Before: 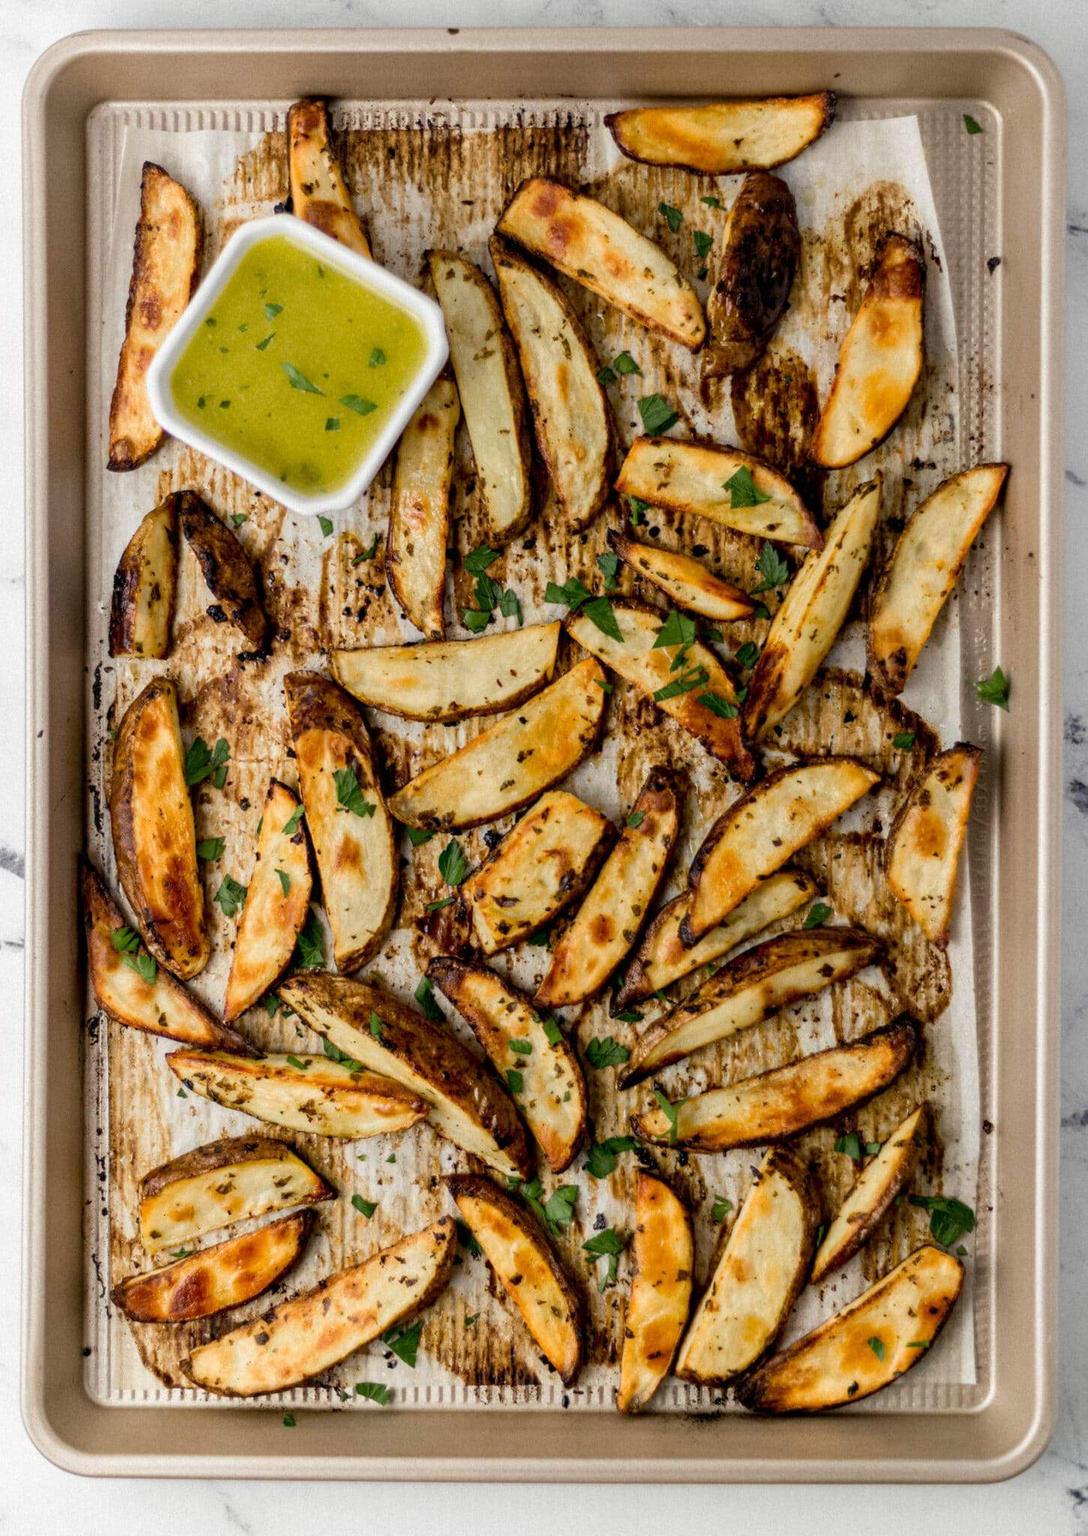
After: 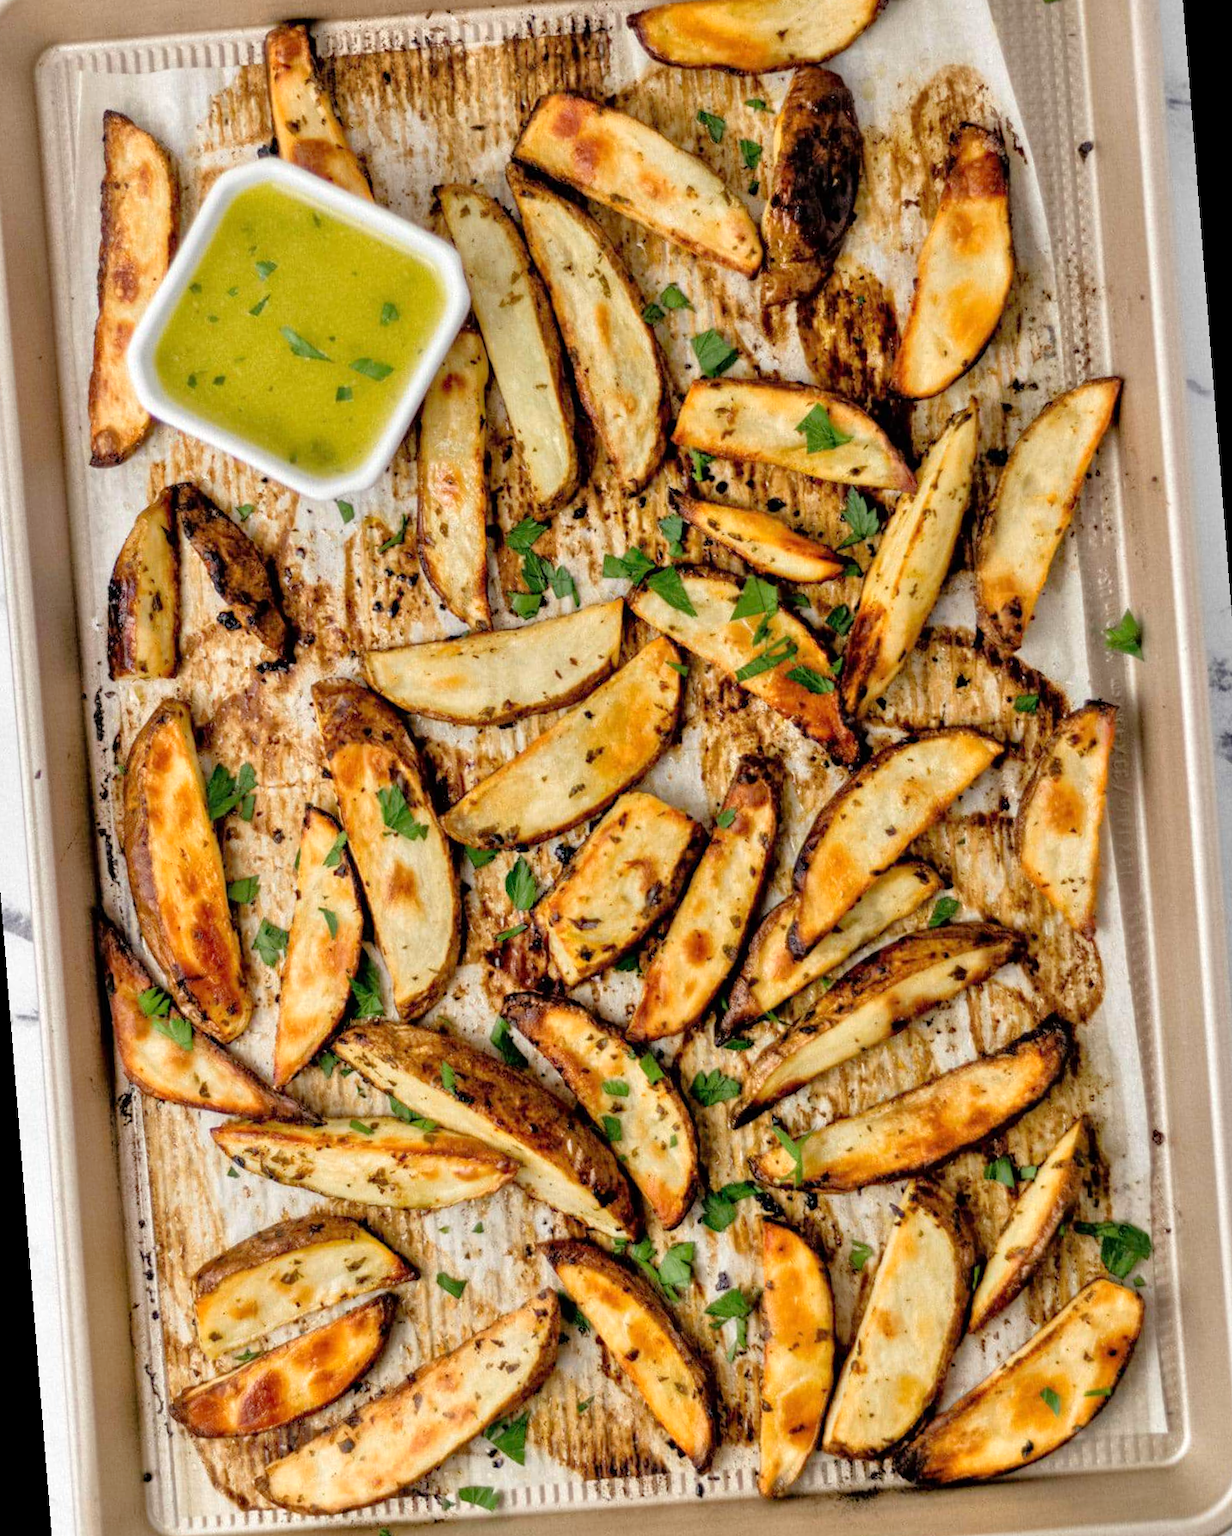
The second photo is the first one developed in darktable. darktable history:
rotate and perspective: rotation -4.57°, crop left 0.054, crop right 0.944, crop top 0.087, crop bottom 0.914
tone equalizer: -7 EV 0.15 EV, -6 EV 0.6 EV, -5 EV 1.15 EV, -4 EV 1.33 EV, -3 EV 1.15 EV, -2 EV 0.6 EV, -1 EV 0.15 EV, mask exposure compensation -0.5 EV
